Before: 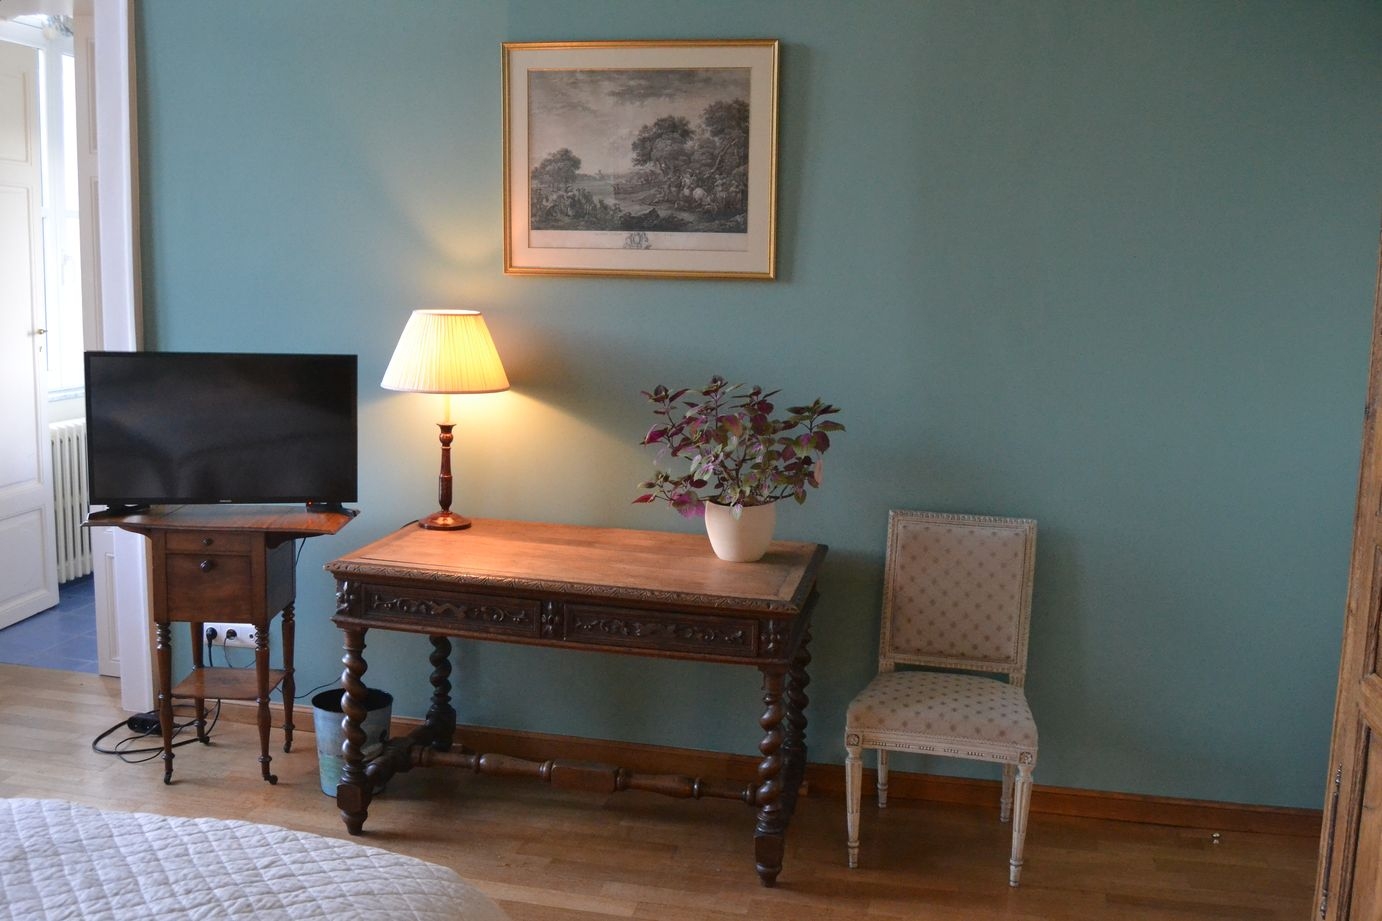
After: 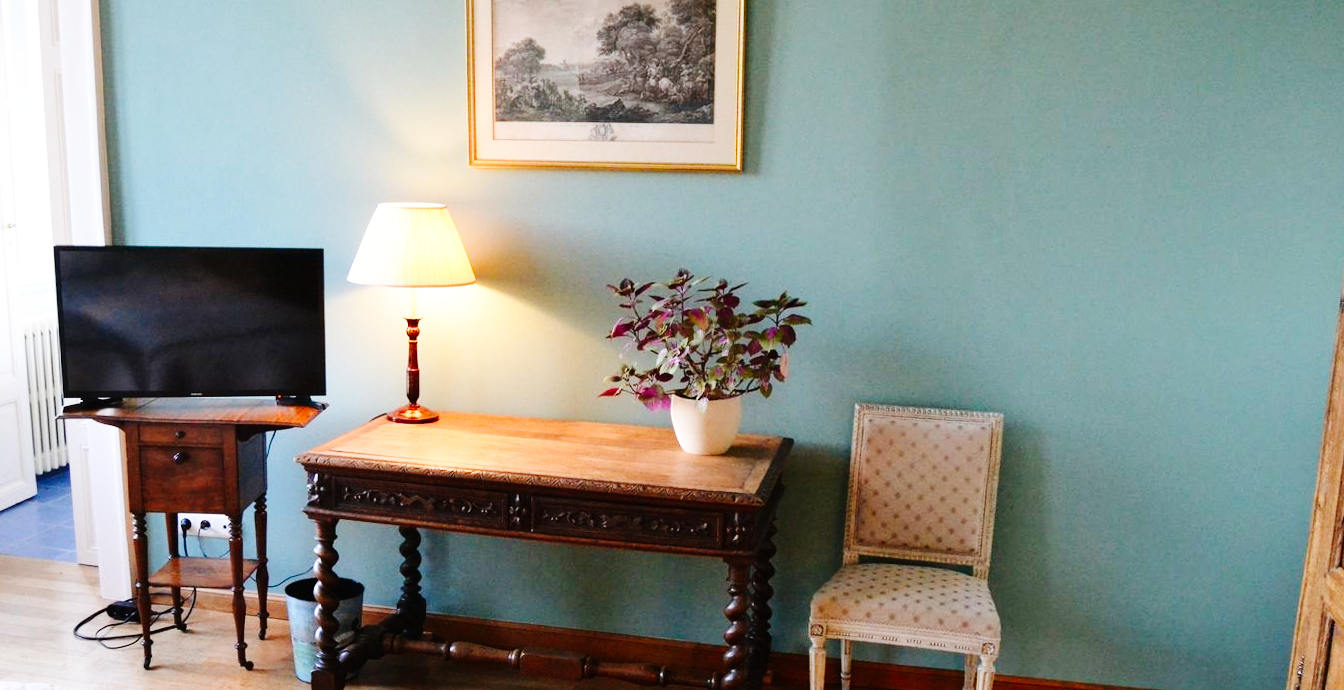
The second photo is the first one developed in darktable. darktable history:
crop and rotate: left 2.991%, top 13.302%, right 1.981%, bottom 12.636%
rotate and perspective: lens shift (vertical) 0.048, lens shift (horizontal) -0.024, automatic cropping off
base curve: curves: ch0 [(0, 0) (0, 0) (0.002, 0.001) (0.008, 0.003) (0.019, 0.011) (0.037, 0.037) (0.064, 0.11) (0.102, 0.232) (0.152, 0.379) (0.216, 0.524) (0.296, 0.665) (0.394, 0.789) (0.512, 0.881) (0.651, 0.945) (0.813, 0.986) (1, 1)], preserve colors none
